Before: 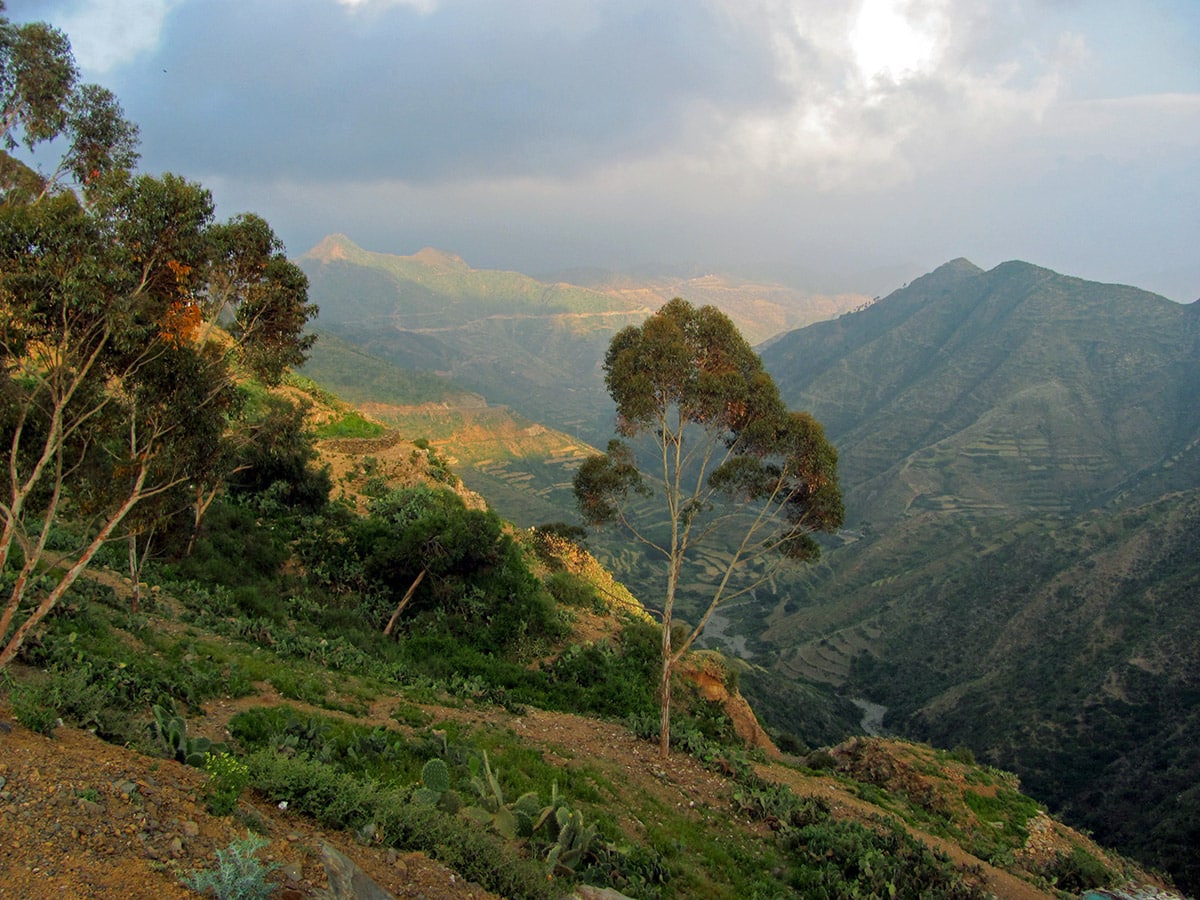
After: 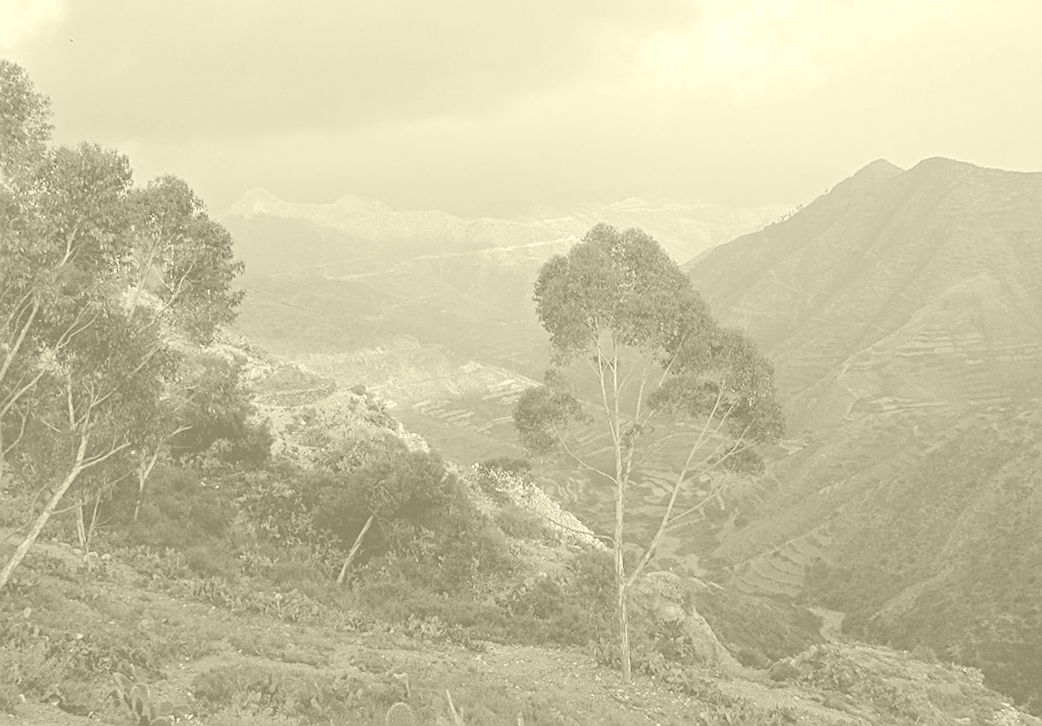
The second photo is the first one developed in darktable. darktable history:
rotate and perspective: rotation -4.86°, automatic cropping off
color zones: curves: ch0 [(0.224, 0.526) (0.75, 0.5)]; ch1 [(0.055, 0.526) (0.224, 0.761) (0.377, 0.526) (0.75, 0.5)]
colorize: hue 43.2°, saturation 40%, version 1
sharpen: on, module defaults
crop: left 7.856%, top 11.836%, right 10.12%, bottom 15.387%
